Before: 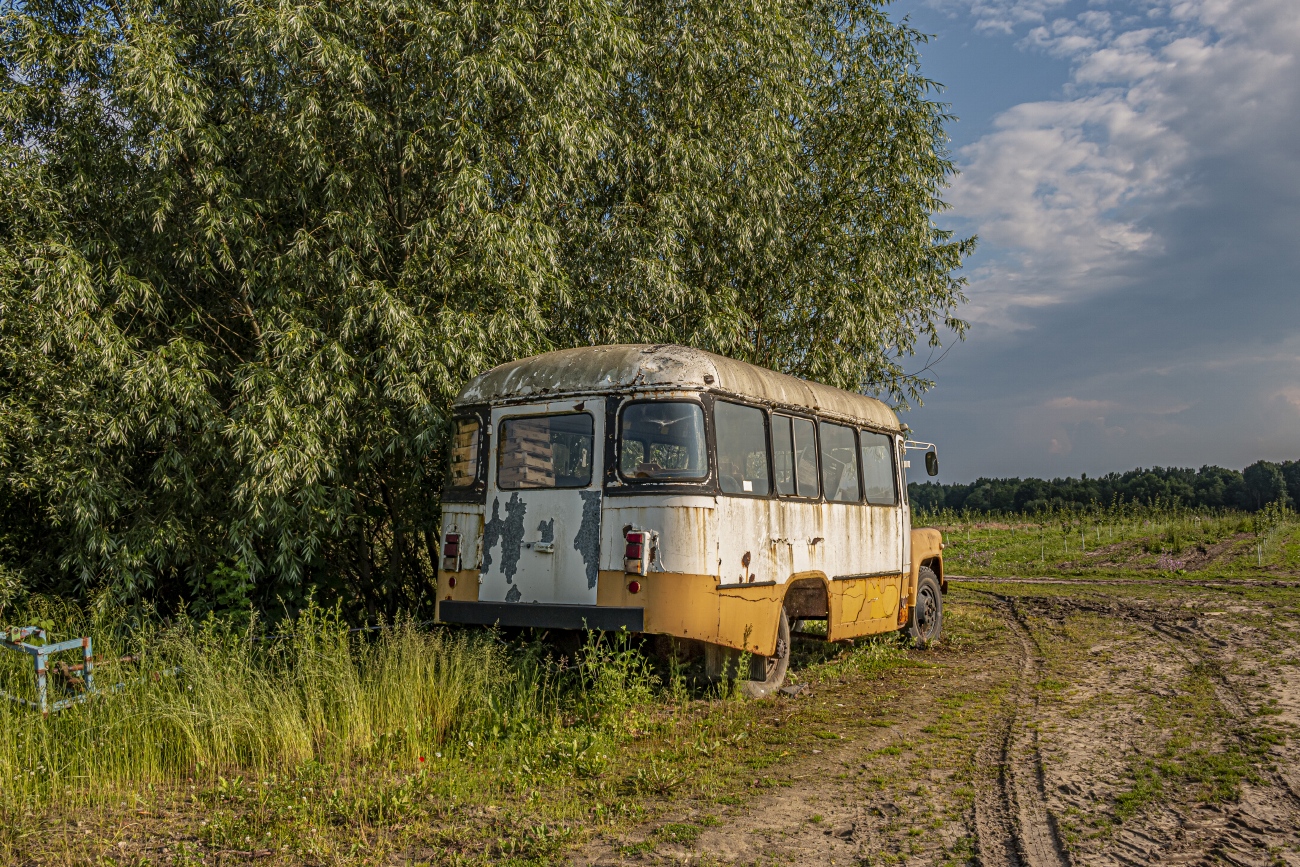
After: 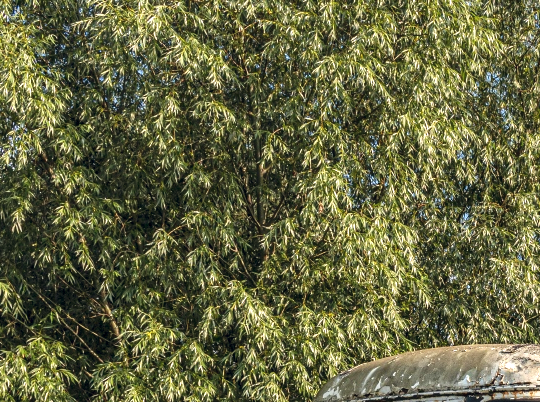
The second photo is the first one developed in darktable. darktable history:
color balance rgb: global offset › chroma 0.053%, global offset › hue 253.23°, perceptual saturation grading › global saturation 0.762%
crop and rotate: left 10.856%, top 0.075%, right 47.542%, bottom 53.537%
exposure: exposure 1 EV, compensate highlight preservation false
